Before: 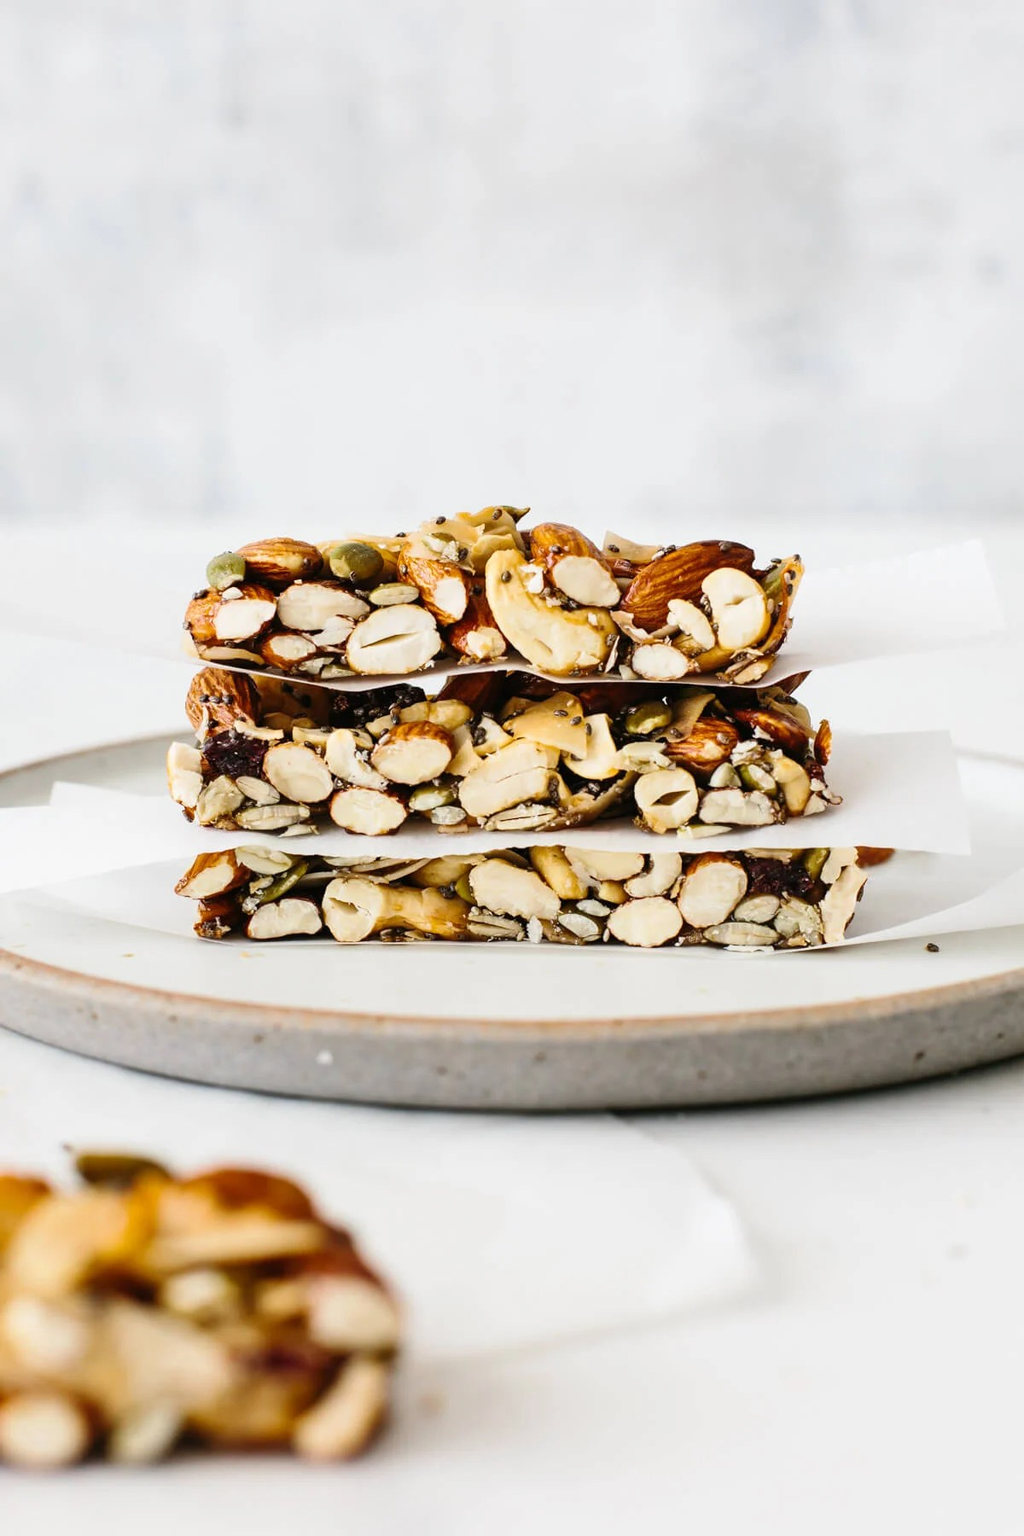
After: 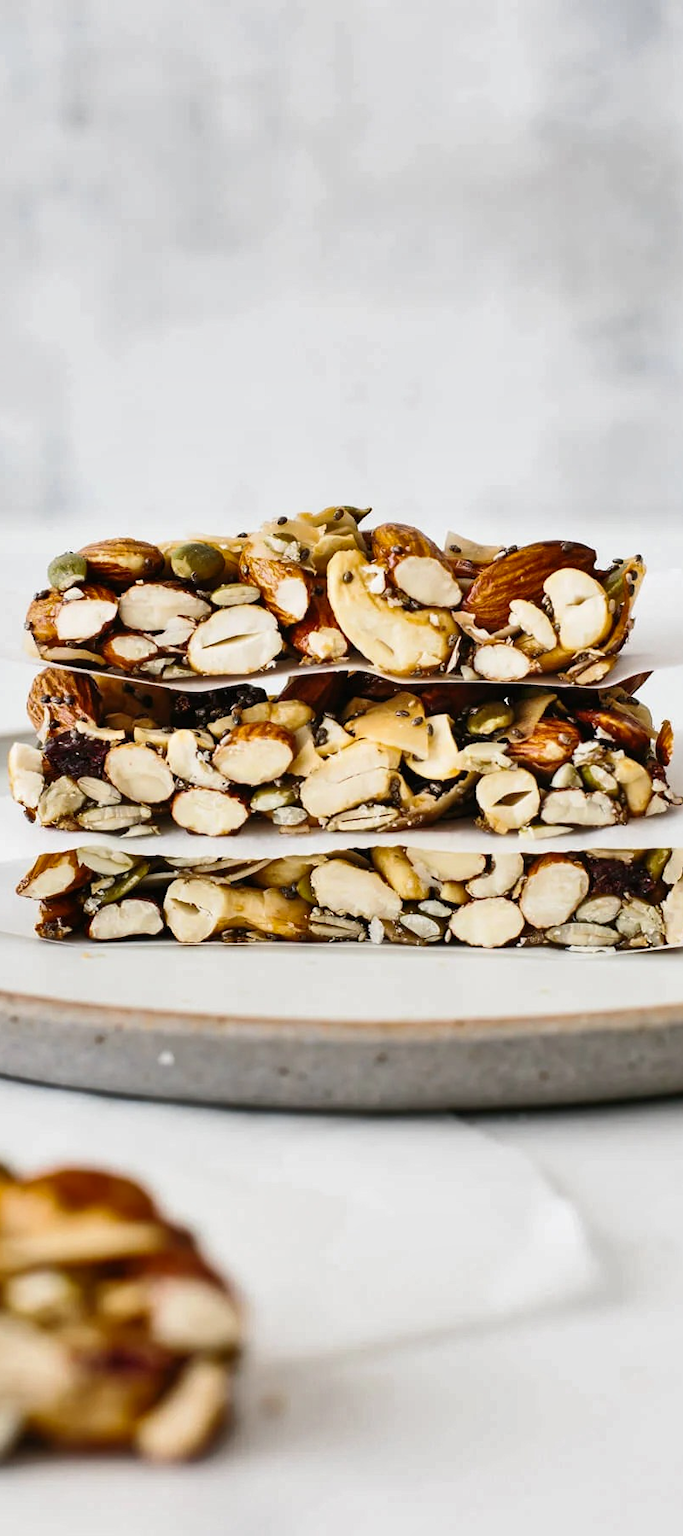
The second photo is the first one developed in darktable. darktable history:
crop and rotate: left 15.546%, right 17.787%
shadows and highlights: highlights color adjustment 0%, low approximation 0.01, soften with gaussian
